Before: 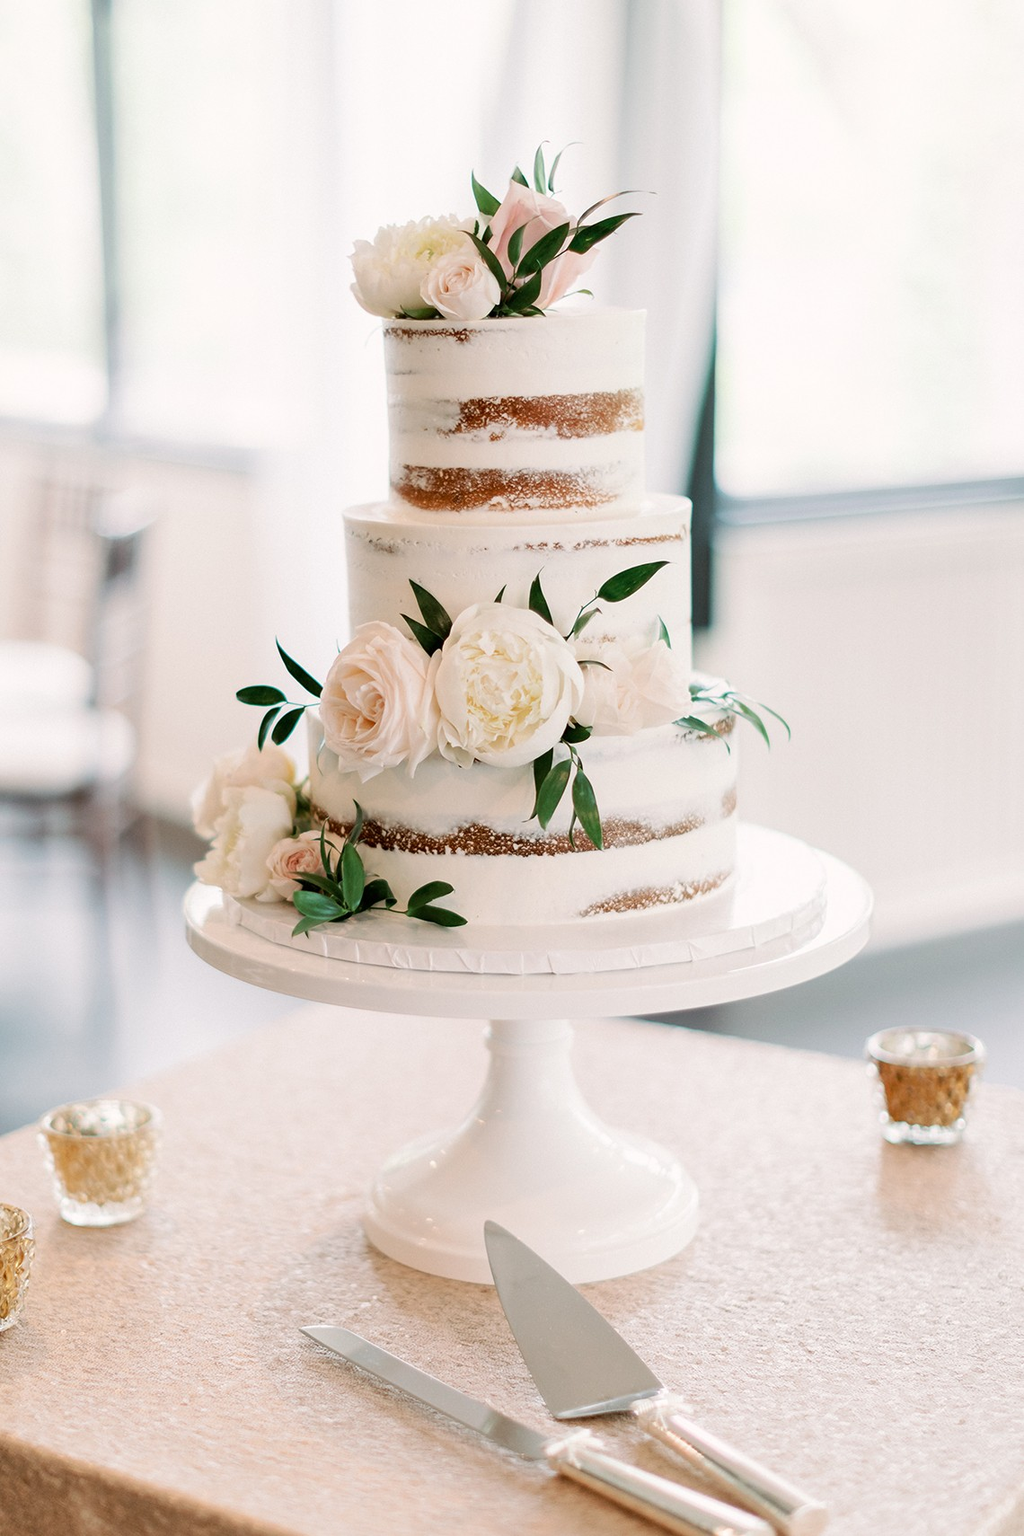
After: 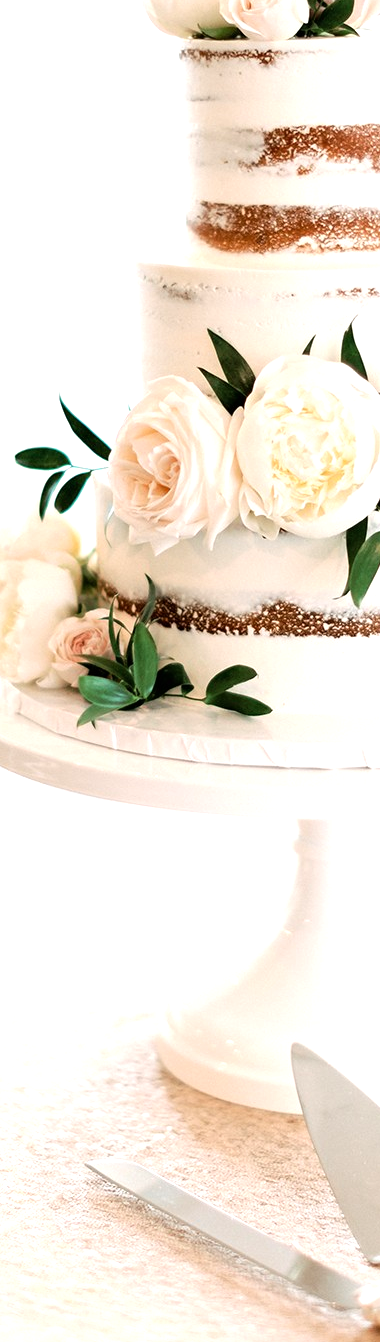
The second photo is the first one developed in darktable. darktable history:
crop and rotate: left 21.765%, top 18.523%, right 44.842%, bottom 2.996%
tone equalizer: -8 EV -0.768 EV, -7 EV -0.739 EV, -6 EV -0.576 EV, -5 EV -0.423 EV, -3 EV 0.378 EV, -2 EV 0.6 EV, -1 EV 0.693 EV, +0 EV 0.726 EV
